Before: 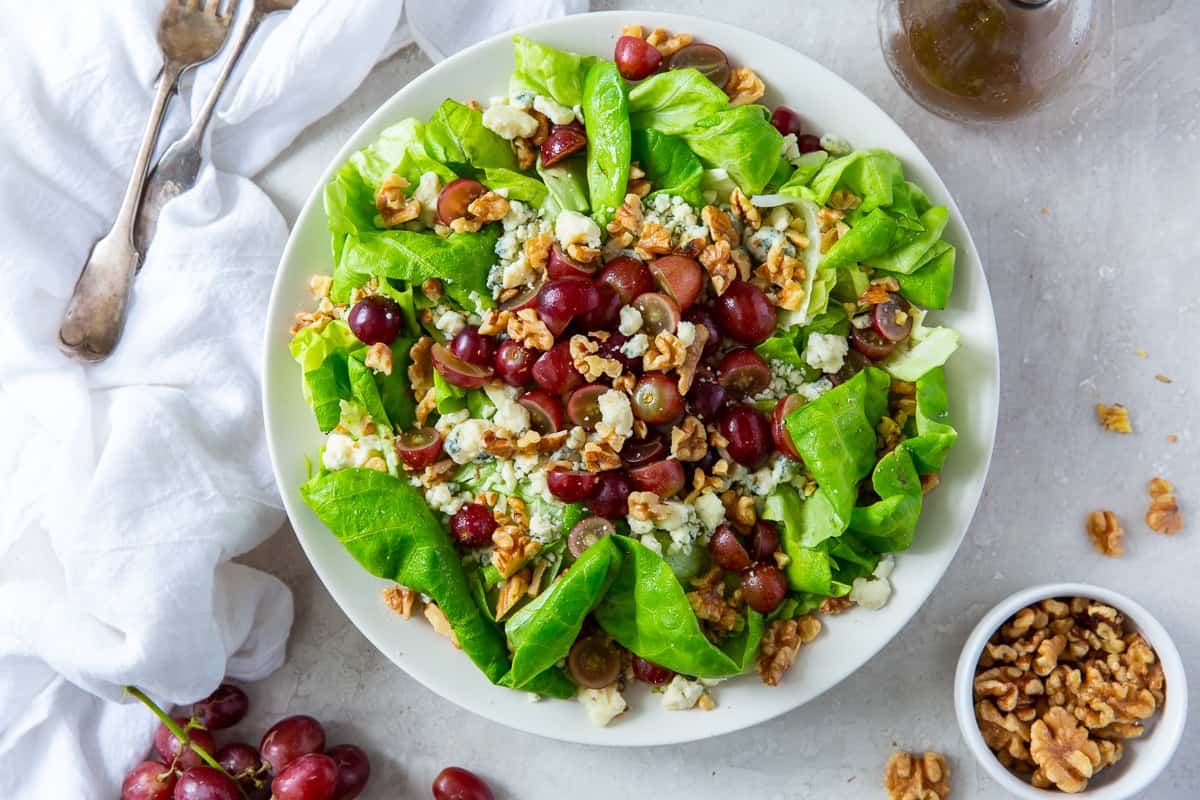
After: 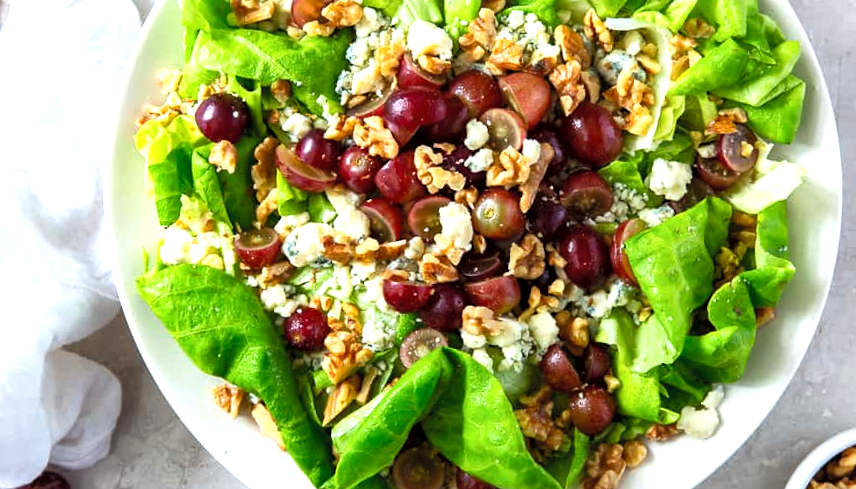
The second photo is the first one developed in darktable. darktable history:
local contrast: mode bilateral grid, contrast 19, coarseness 49, detail 128%, midtone range 0.2
crop and rotate: angle -3.75°, left 9.748%, top 21.074%, right 12.032%, bottom 11.924%
tone equalizer: -8 EV -0.786 EV, -7 EV -0.693 EV, -6 EV -0.609 EV, -5 EV -0.416 EV, -3 EV 0.391 EV, -2 EV 0.6 EV, -1 EV 0.681 EV, +0 EV 0.757 EV, mask exposure compensation -0.489 EV
tone curve: curves: ch0 [(0, 0) (0.003, 0.013) (0.011, 0.02) (0.025, 0.037) (0.044, 0.068) (0.069, 0.108) (0.1, 0.138) (0.136, 0.168) (0.177, 0.203) (0.224, 0.241) (0.277, 0.281) (0.335, 0.328) (0.399, 0.382) (0.468, 0.448) (0.543, 0.519) (0.623, 0.603) (0.709, 0.705) (0.801, 0.808) (0.898, 0.903) (1, 1)], color space Lab, independent channels, preserve colors none
